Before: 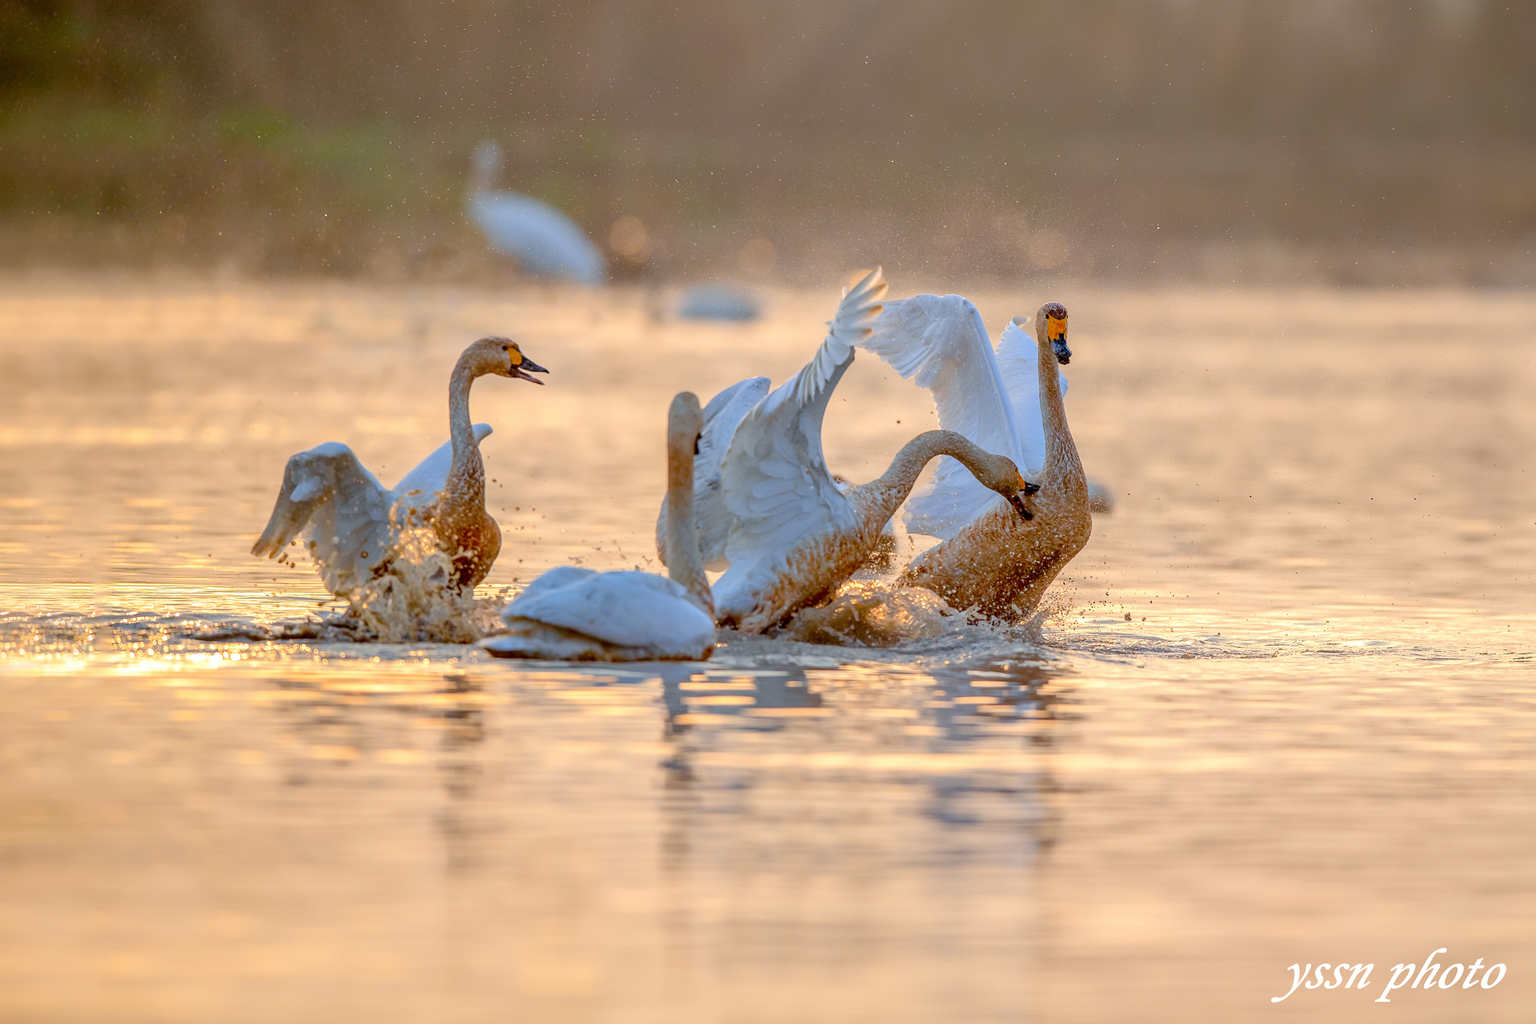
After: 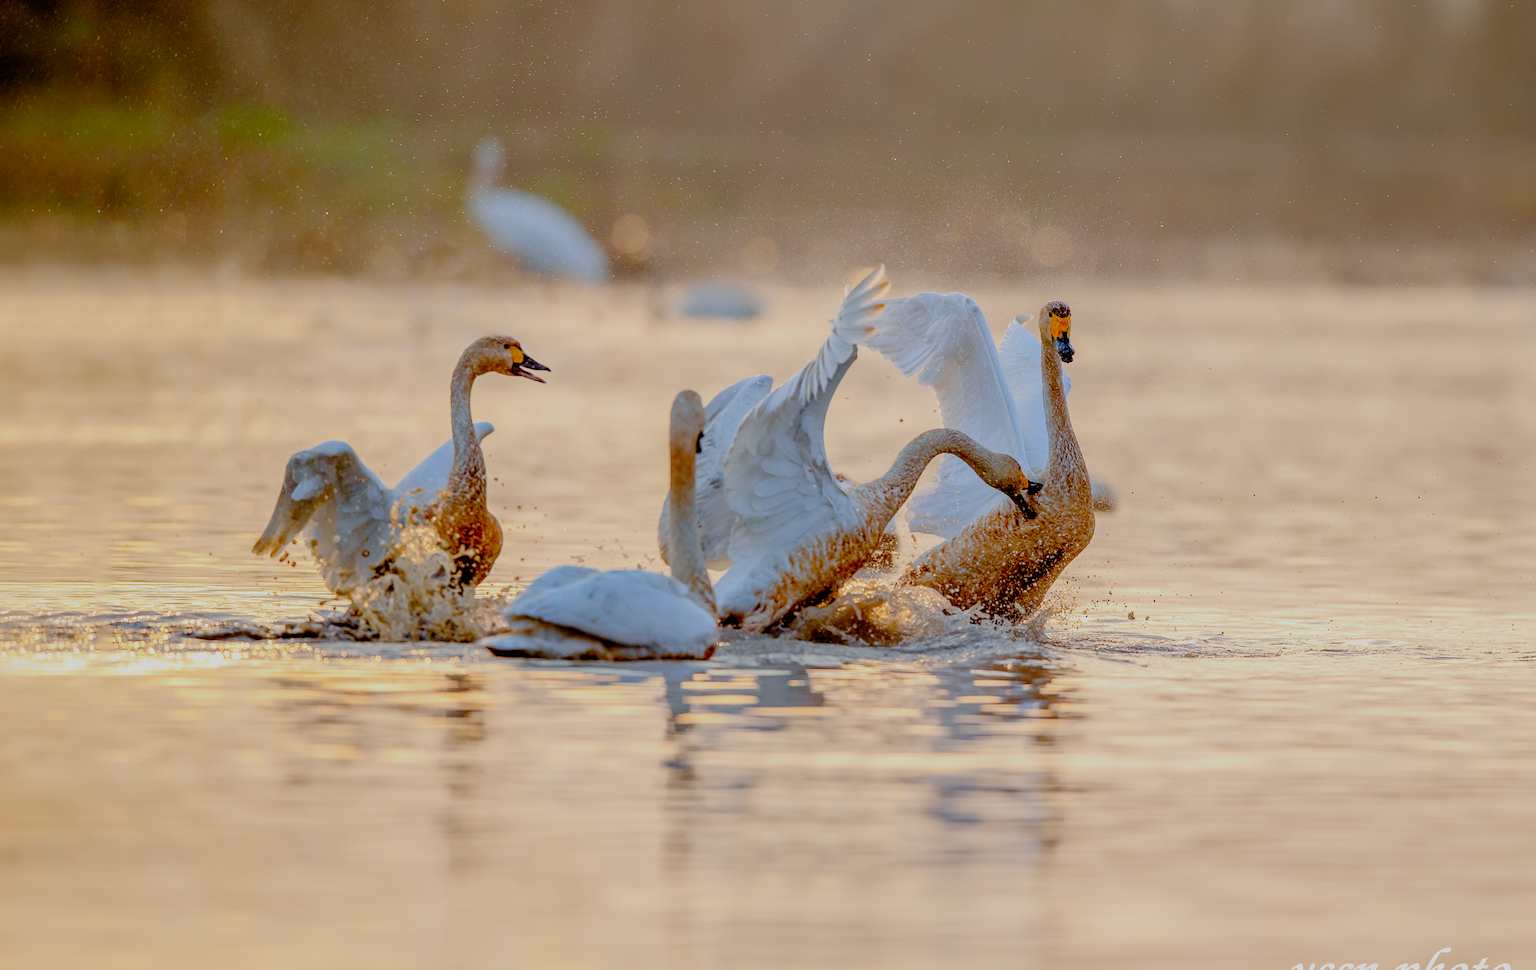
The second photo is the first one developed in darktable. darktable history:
crop: top 0.3%, right 0.254%, bottom 5.087%
filmic rgb: black relative exposure -4.69 EV, white relative exposure 4.76 EV, hardness 2.35, latitude 37.04%, contrast 1.045, highlights saturation mix 0.688%, shadows ↔ highlights balance 1.26%, add noise in highlights 0.002, preserve chrominance no, color science v4 (2020)
